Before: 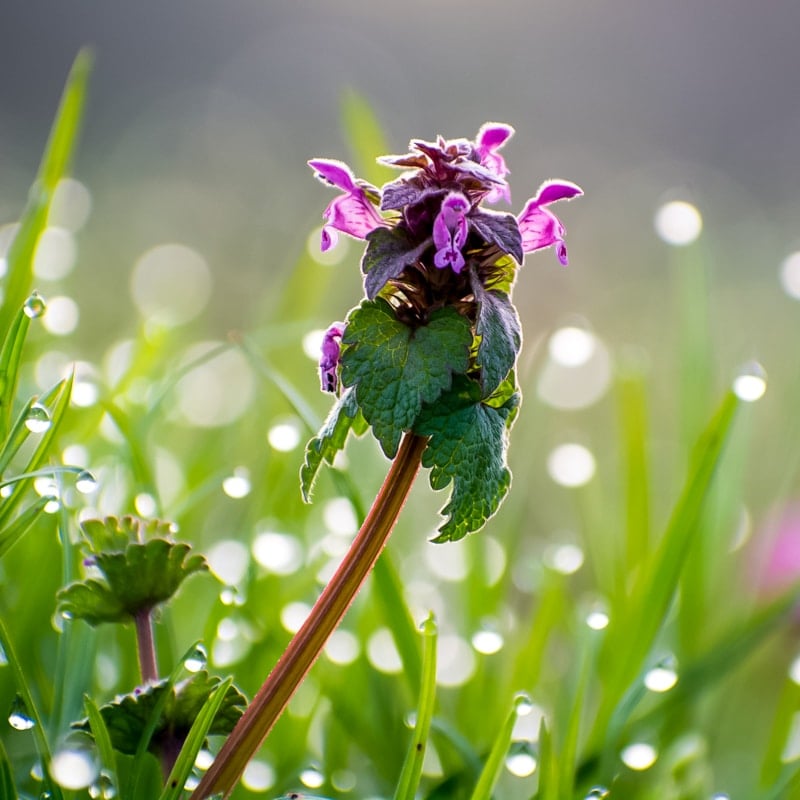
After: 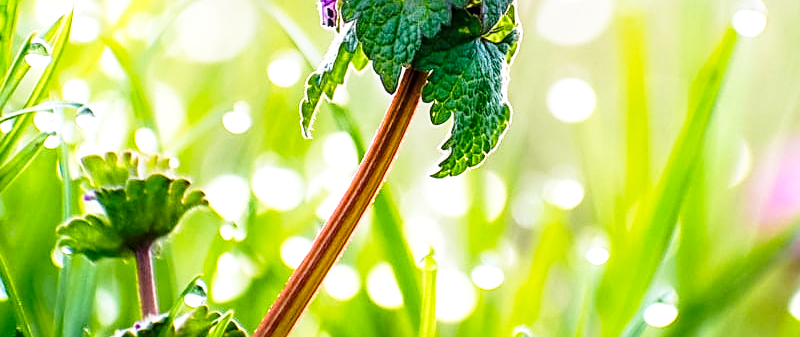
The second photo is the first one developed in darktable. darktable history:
local contrast: on, module defaults
crop: top 45.668%, bottom 12.17%
base curve: curves: ch0 [(0, 0) (0.026, 0.03) (0.109, 0.232) (0.351, 0.748) (0.669, 0.968) (1, 1)], exposure shift 0.01, preserve colors none
sharpen: amount 0.551
